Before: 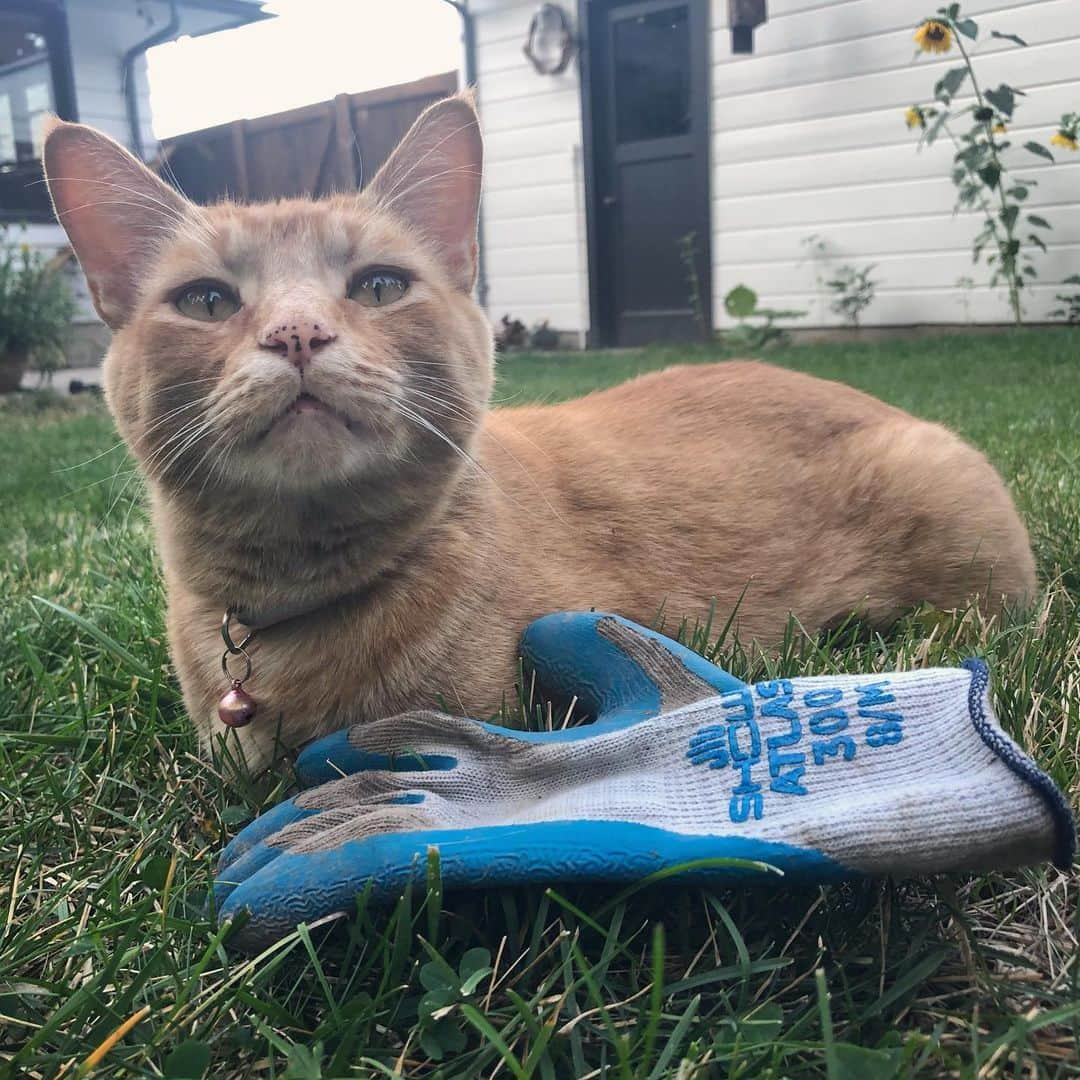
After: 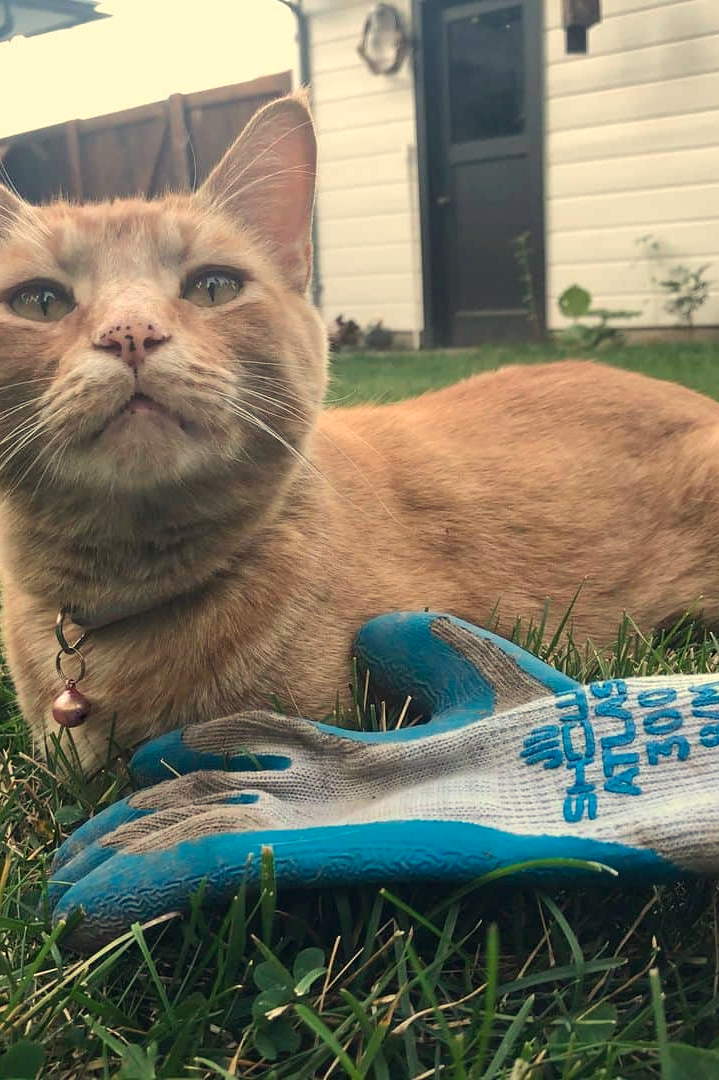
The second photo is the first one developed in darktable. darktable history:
white balance: red 1.123, blue 0.83
color calibration: output R [1.003, 0.027, -0.041, 0], output G [-0.018, 1.043, -0.038, 0], output B [0.071, -0.086, 1.017, 0], illuminant as shot in camera, x 0.359, y 0.362, temperature 4570.54 K
crop: left 15.419%, right 17.914%
